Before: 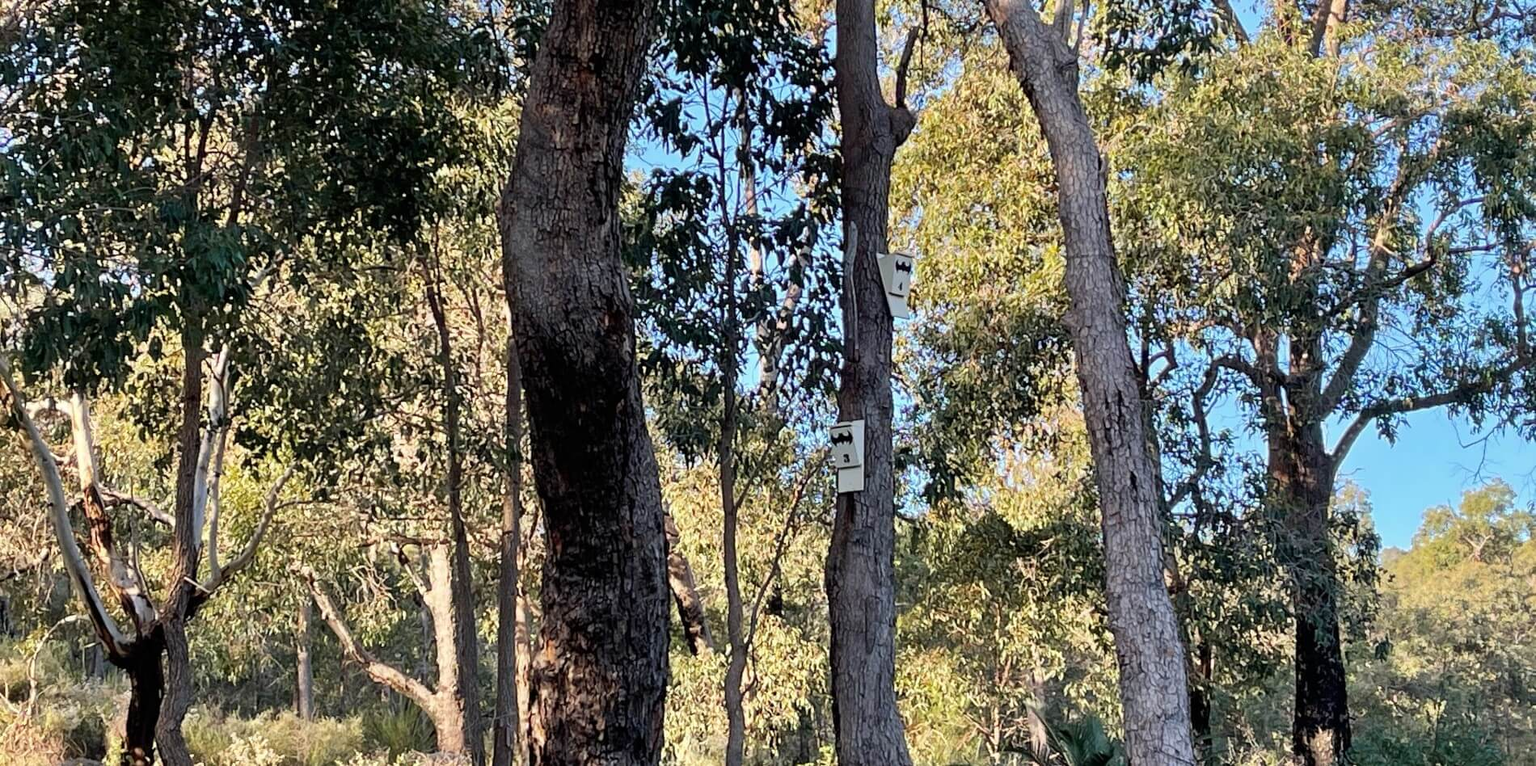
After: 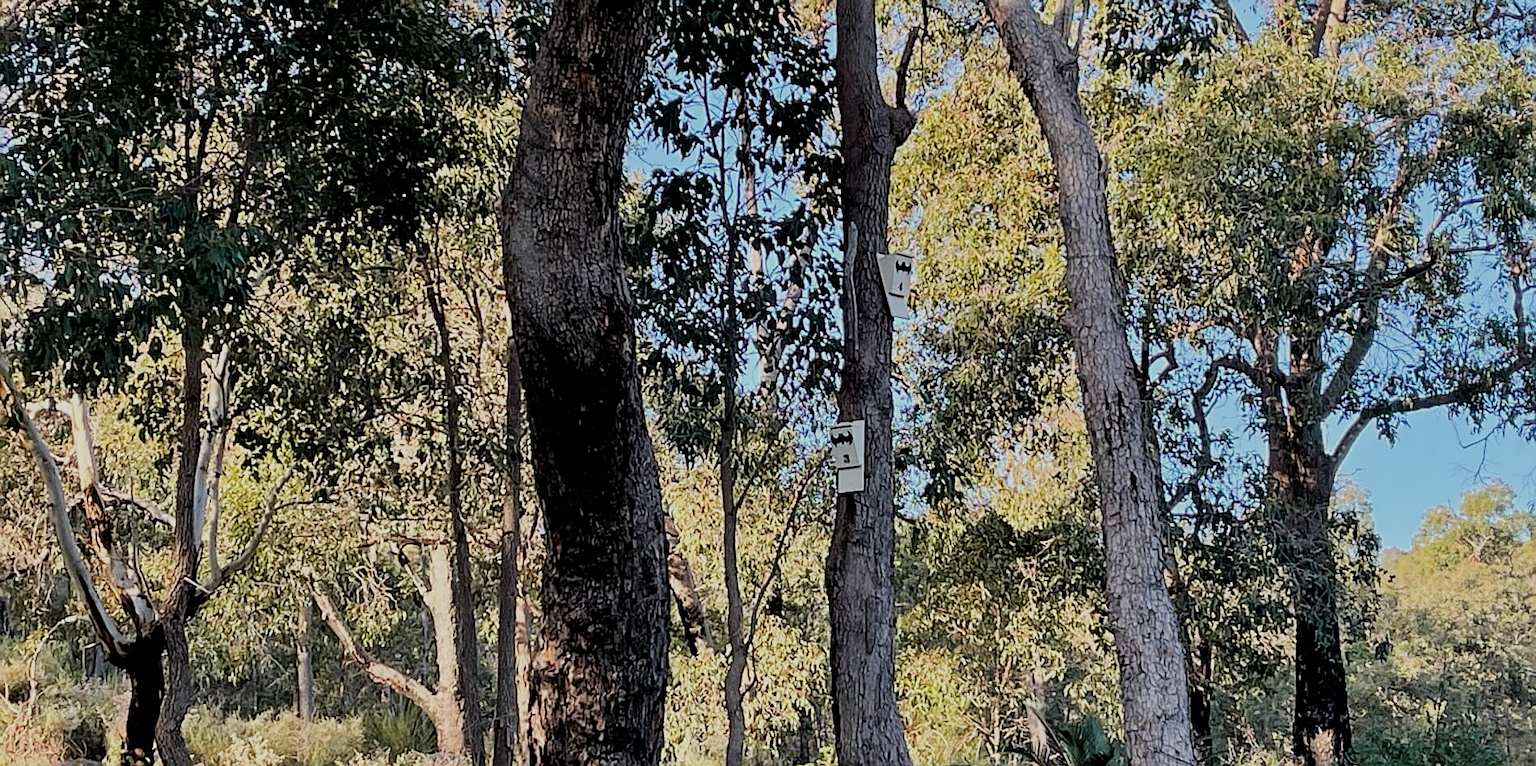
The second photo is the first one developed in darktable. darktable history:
filmic rgb: black relative exposure -7.65 EV, white relative exposure 4.56 EV, threshold 5.96 EV, hardness 3.61, enable highlight reconstruction true
sharpen: on, module defaults
